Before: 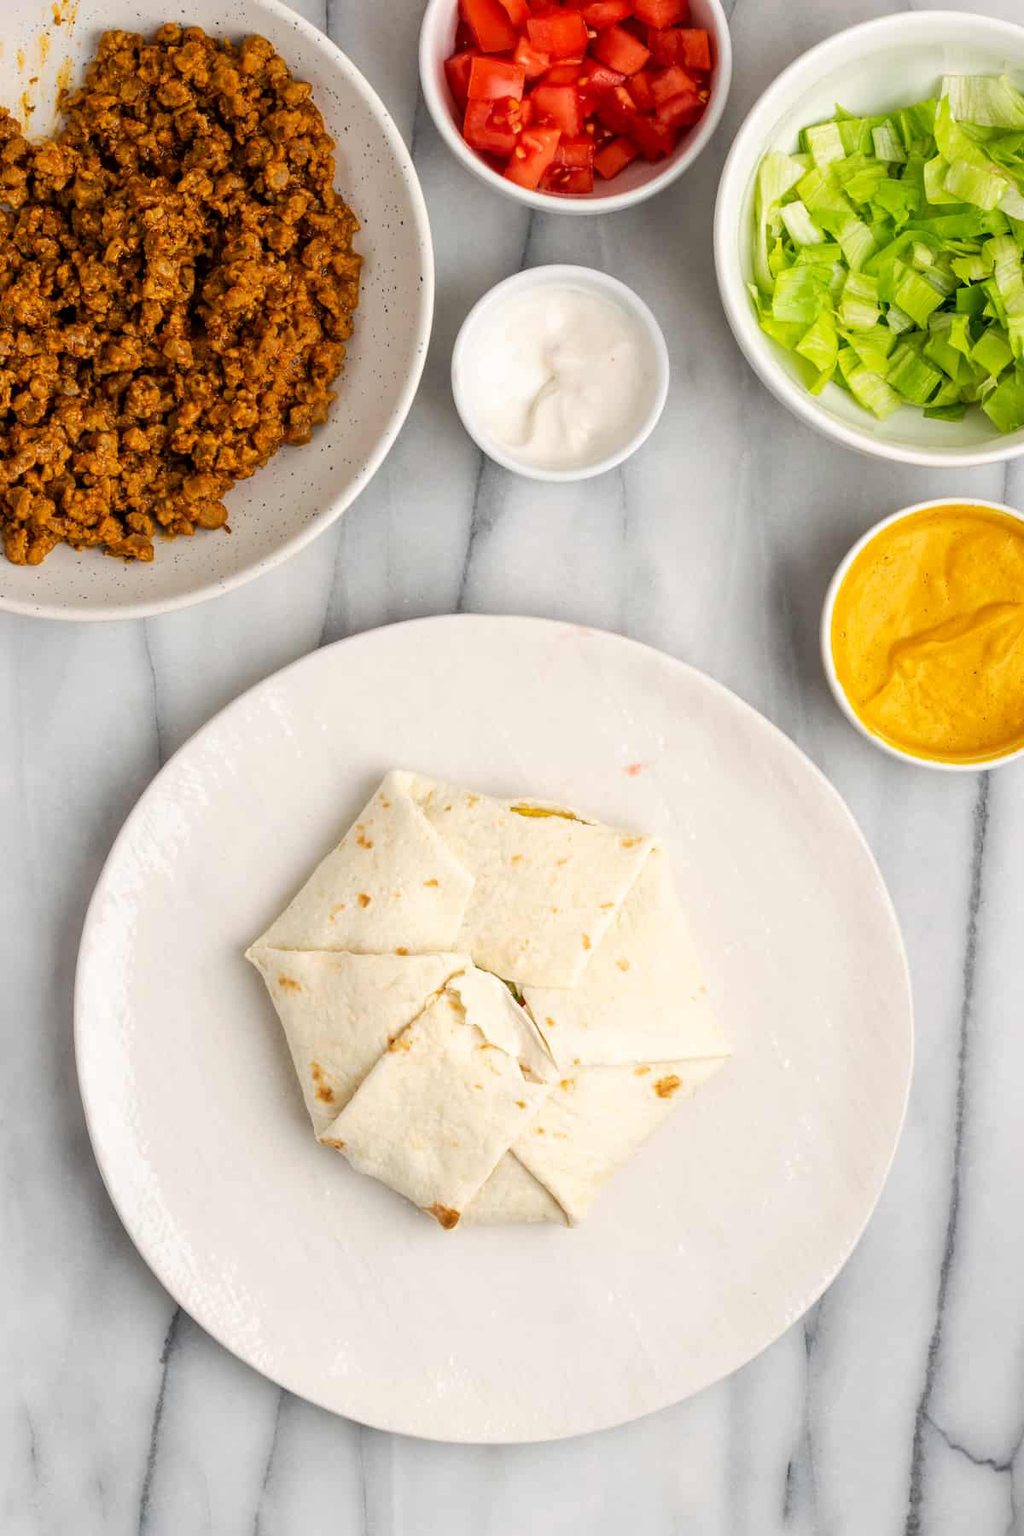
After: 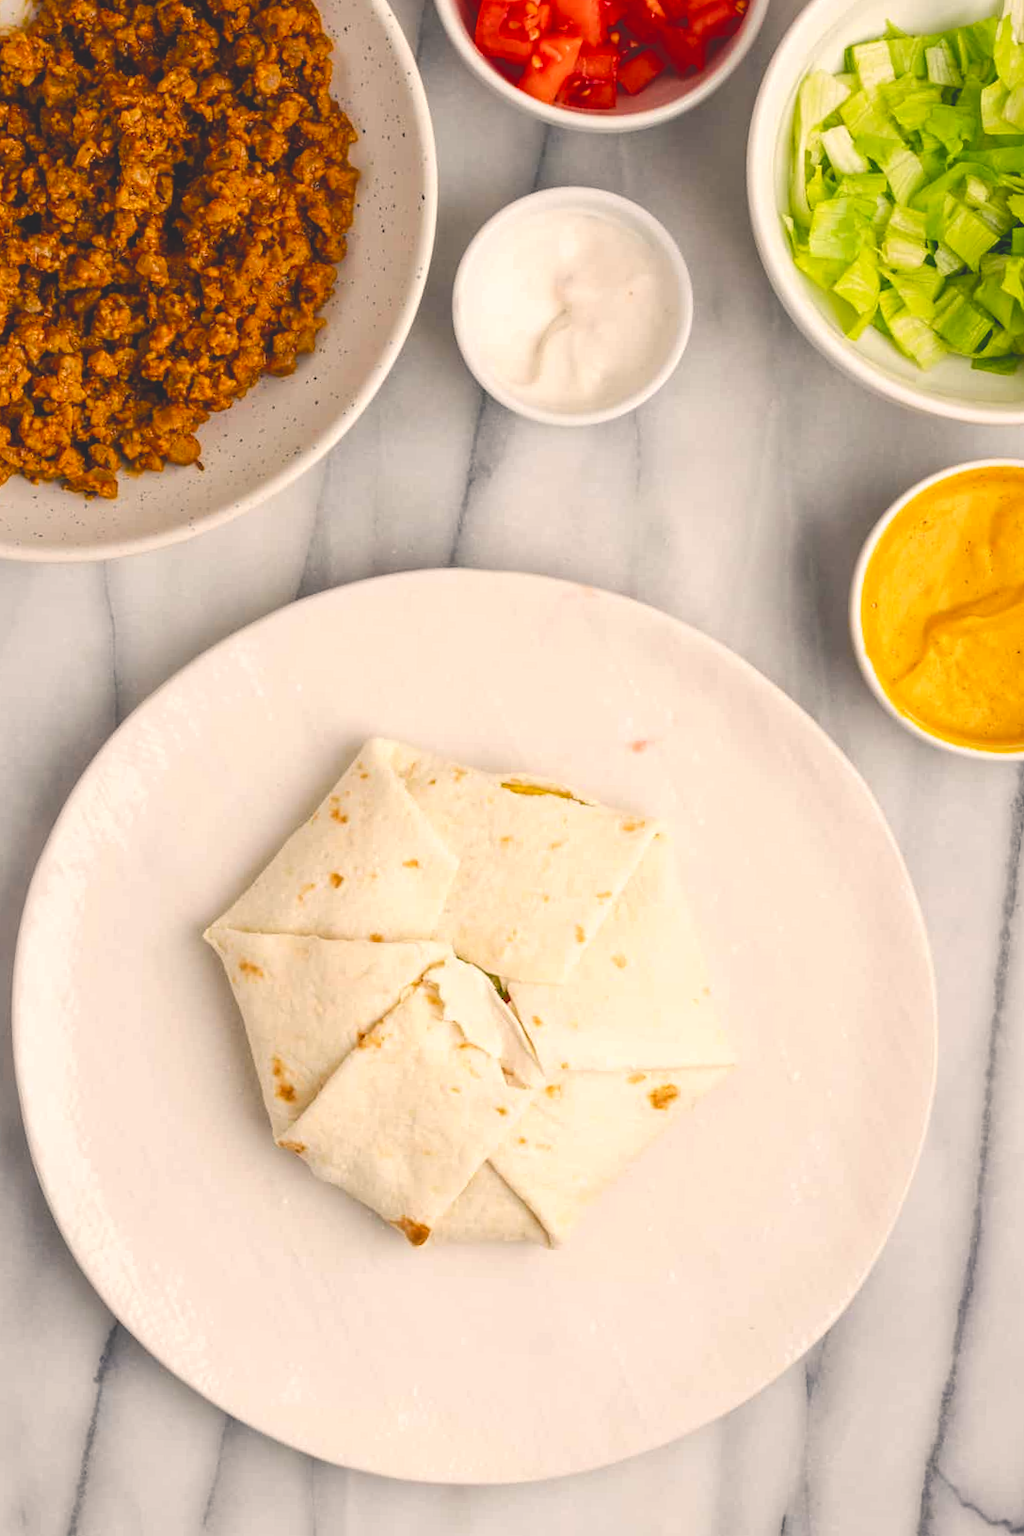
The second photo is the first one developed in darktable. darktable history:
crop and rotate: angle -1.96°, left 3.097%, top 4.154%, right 1.586%, bottom 0.529%
color balance rgb: shadows lift › chroma 2%, shadows lift › hue 247.2°, power › chroma 0.3%, power › hue 25.2°, highlights gain › chroma 3%, highlights gain › hue 60°, global offset › luminance 2%, perceptual saturation grading › global saturation 20%, perceptual saturation grading › highlights -20%, perceptual saturation grading › shadows 30%
